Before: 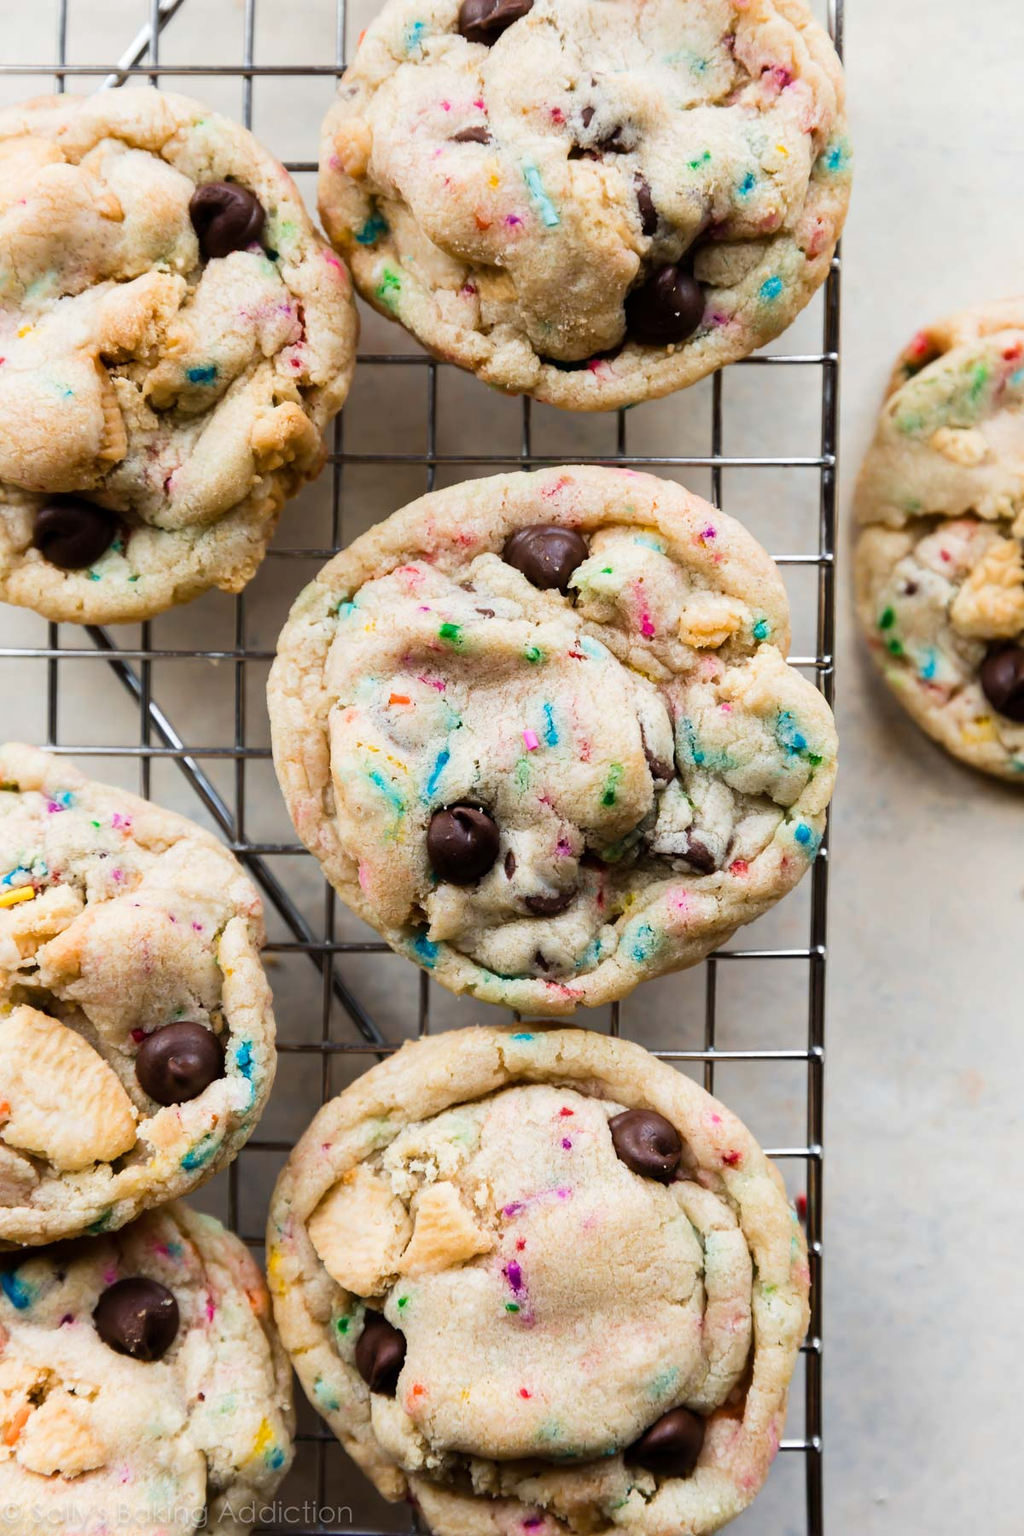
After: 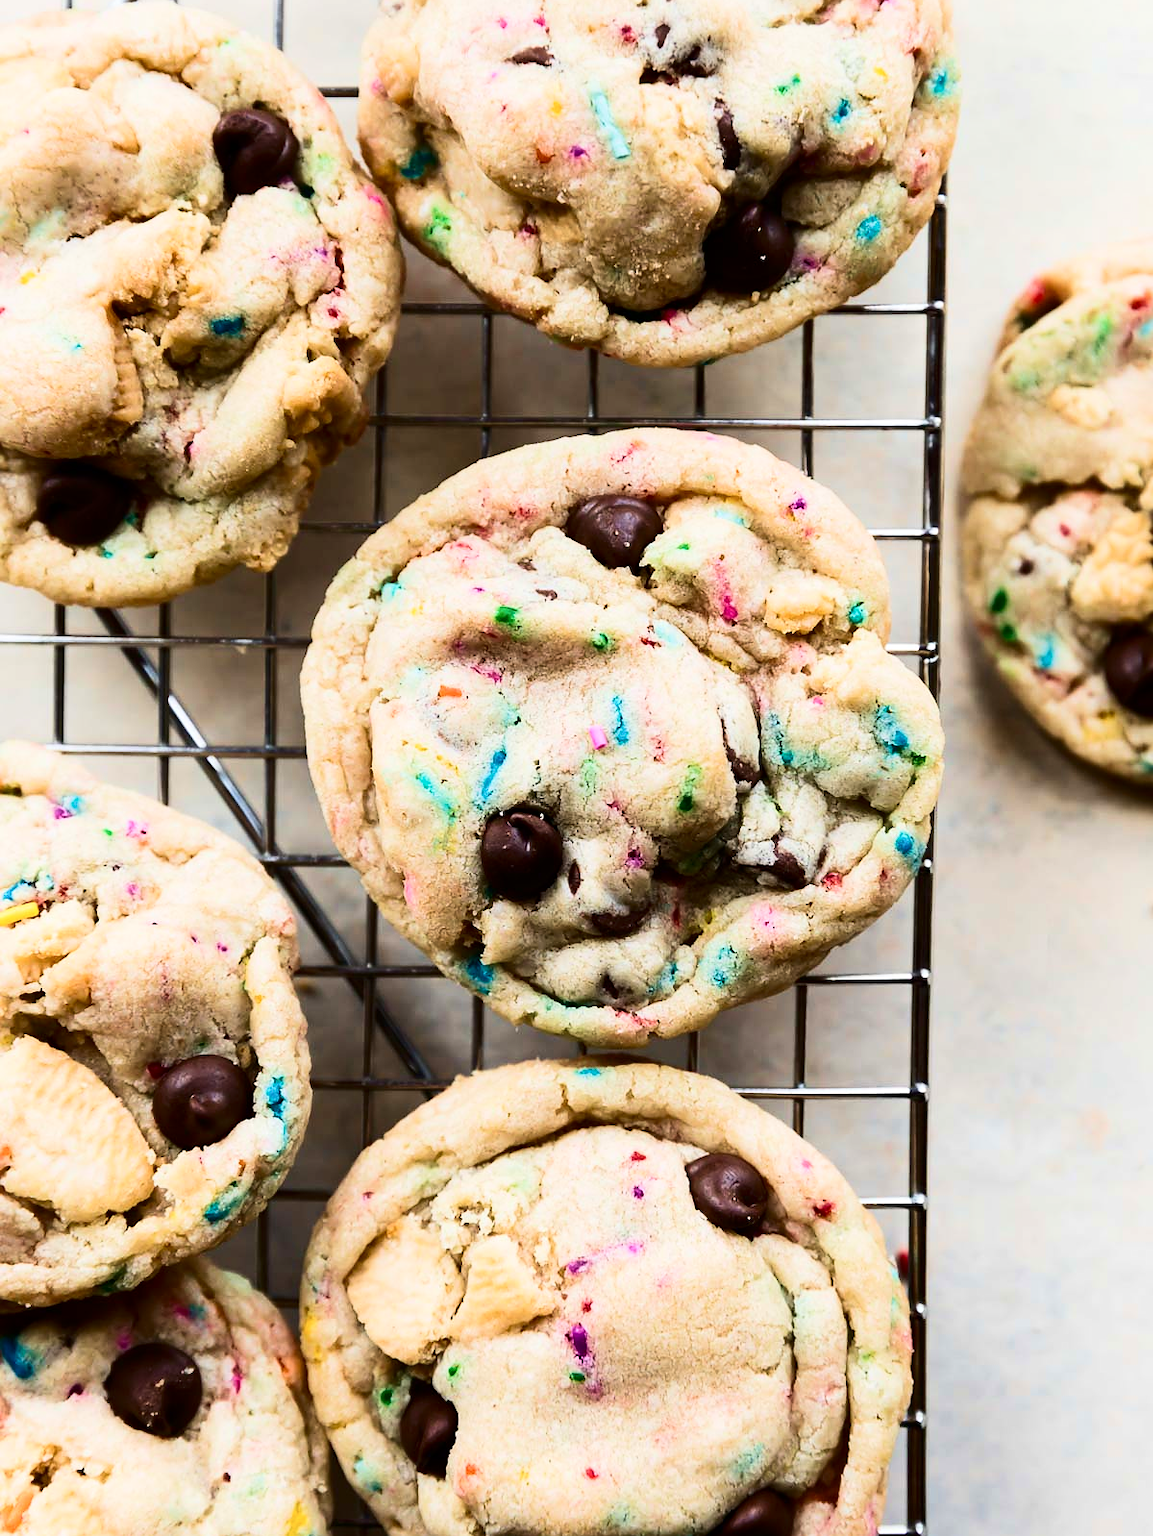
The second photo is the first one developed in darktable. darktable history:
crop and rotate: top 5.609%, bottom 5.609%
contrast brightness saturation: contrast 0.28
velvia: on, module defaults
sharpen: radius 1
